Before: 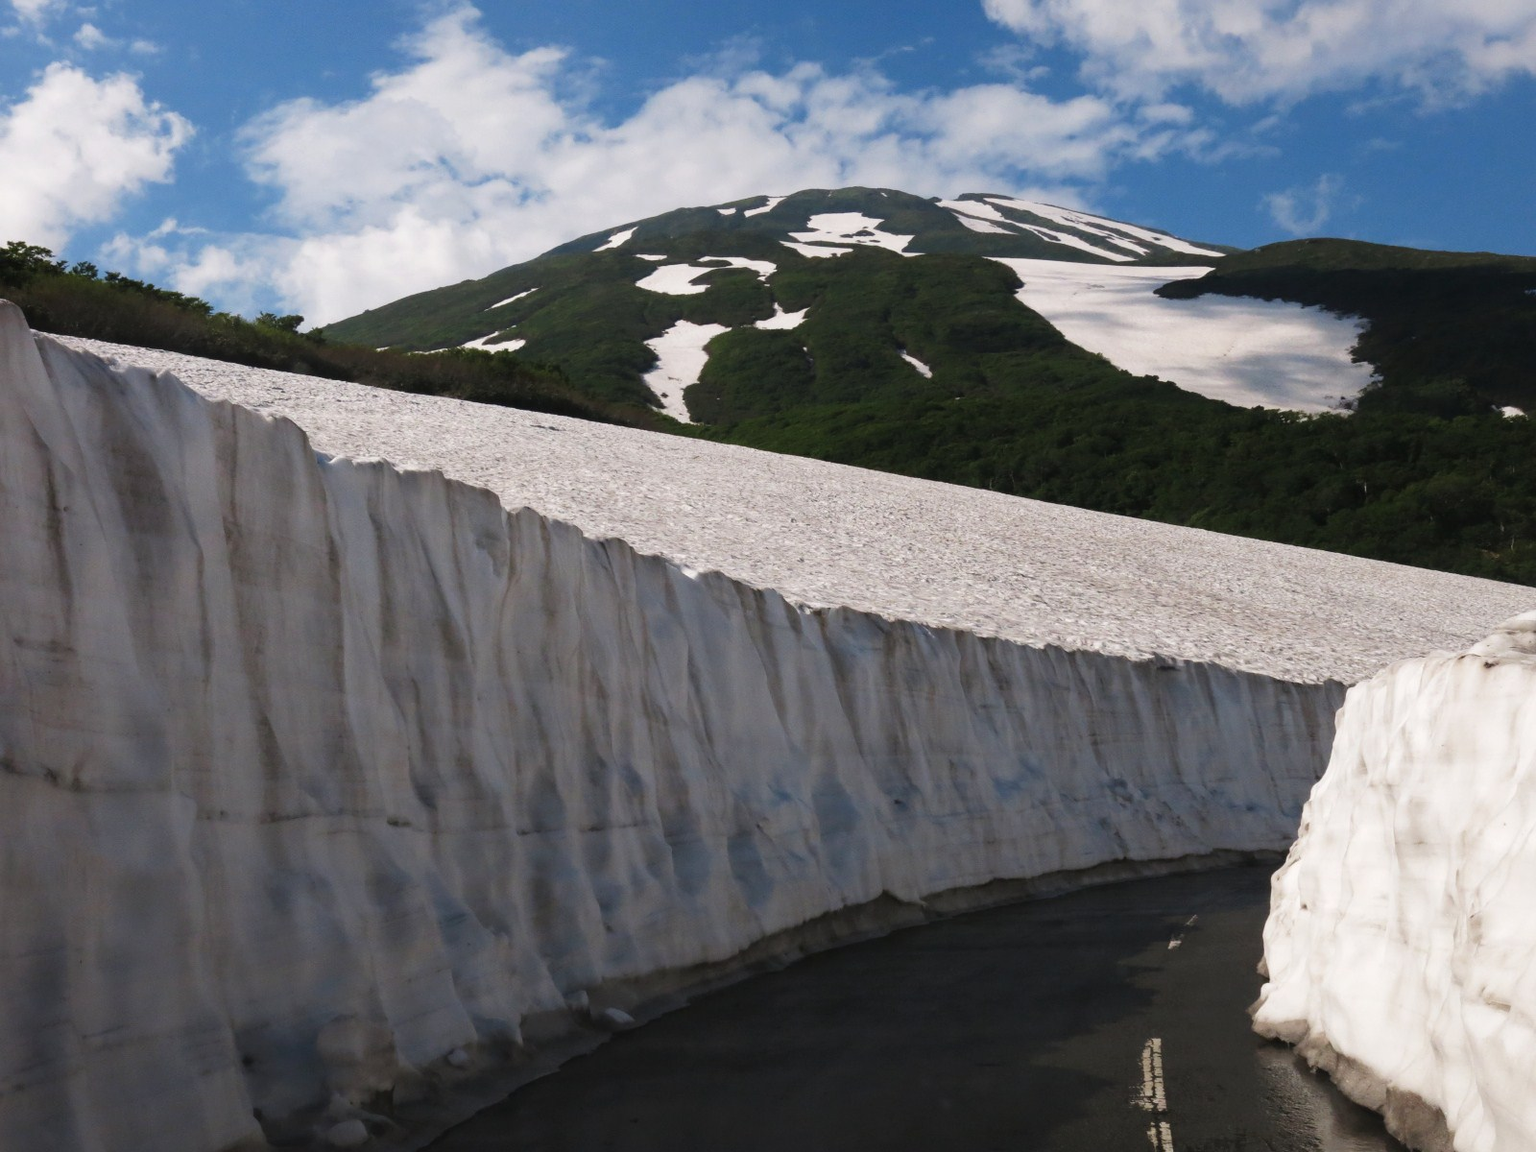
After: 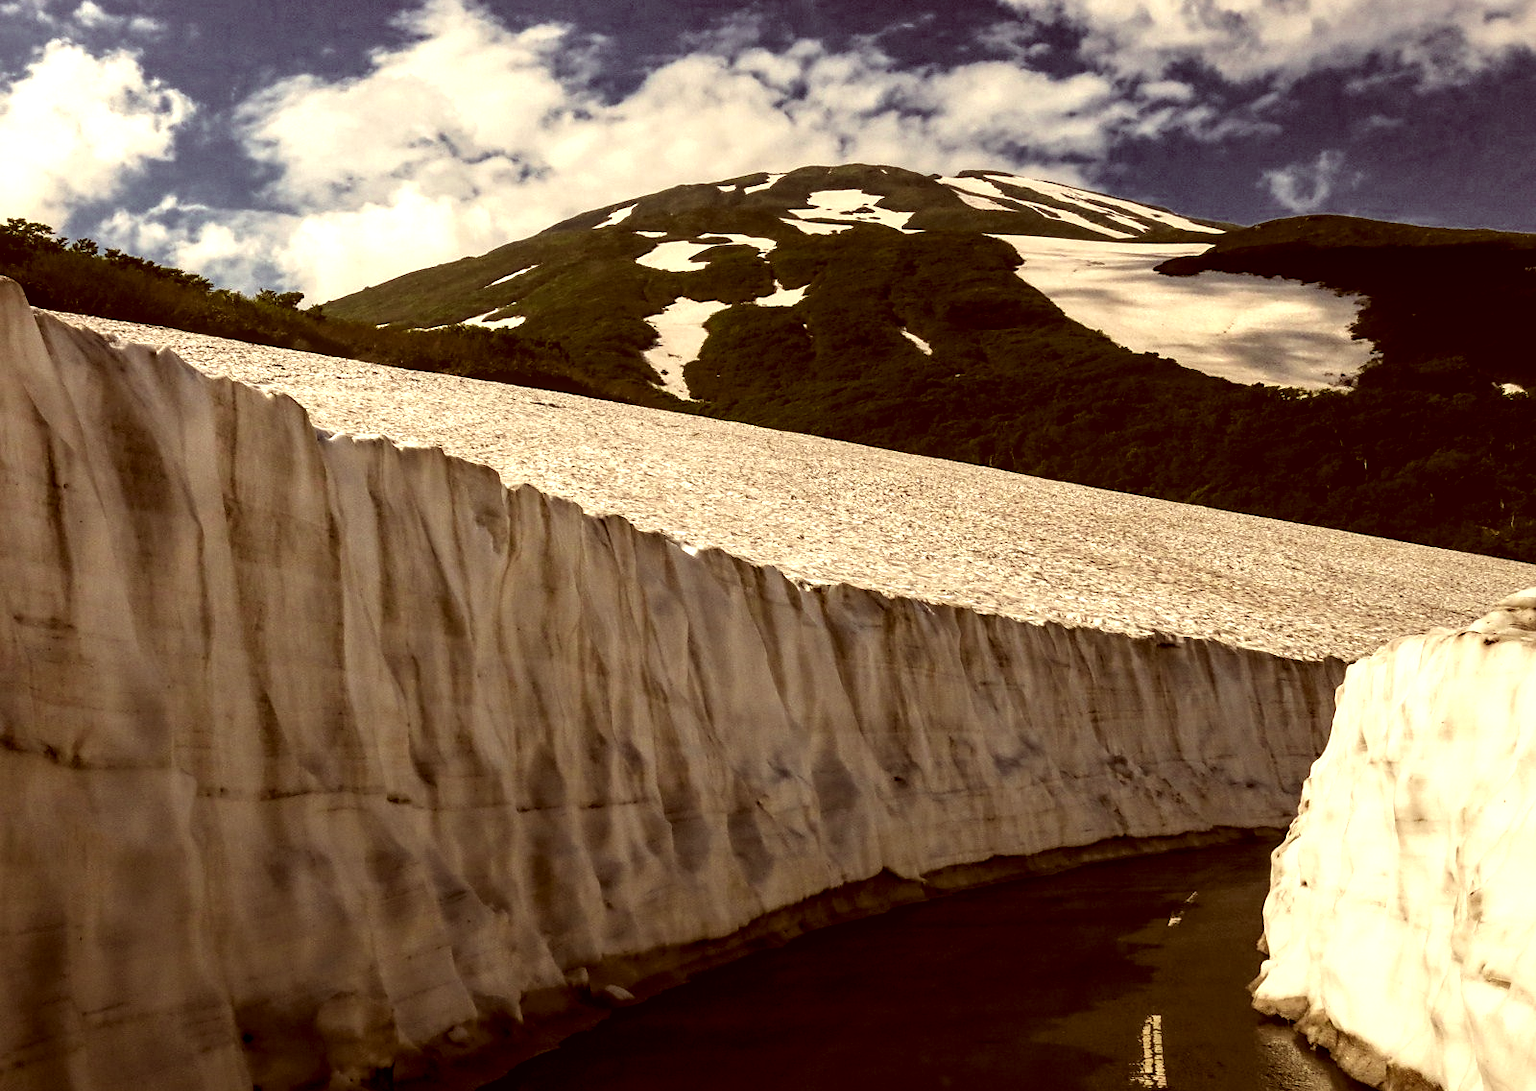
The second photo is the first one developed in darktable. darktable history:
color correction: highlights a* 1.1, highlights b* 23.72, shadows a* 15.28, shadows b* 24.95
color balance rgb: perceptual saturation grading › global saturation 29.98%, saturation formula JzAzBz (2021)
levels: levels [0.116, 0.574, 1]
crop and rotate: top 2.04%, bottom 3.201%
sharpen: radius 1.509, amount 0.361, threshold 1.235
contrast brightness saturation: saturation -0.099
local contrast: highlights 29%, detail 150%
exposure: exposure 0.583 EV, compensate highlight preservation false
